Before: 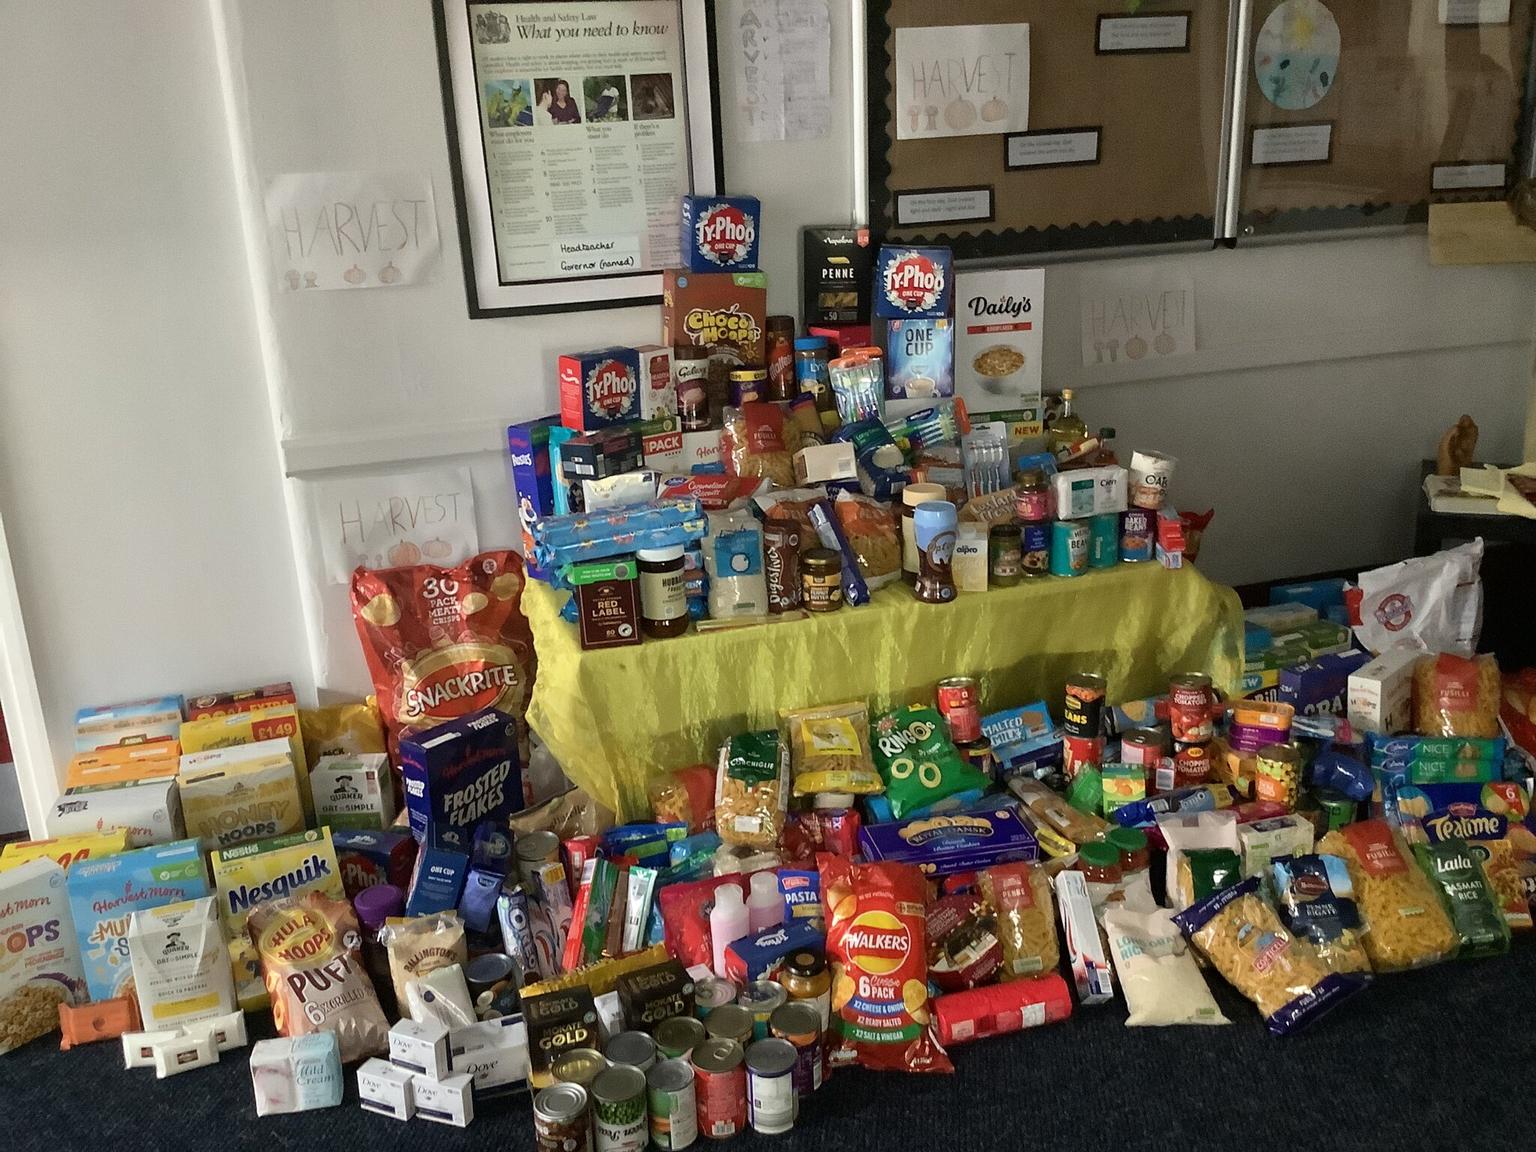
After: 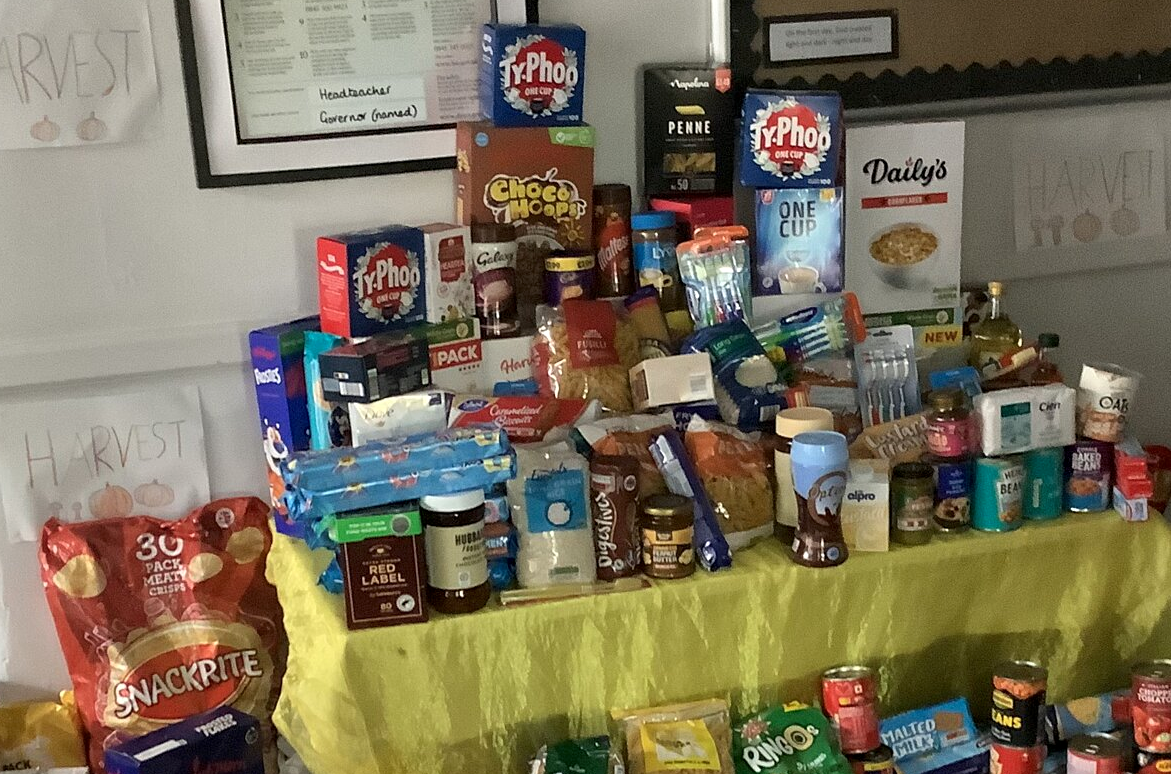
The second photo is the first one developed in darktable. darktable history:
contrast equalizer: octaves 7, y [[0.515 ×6], [0.507 ×6], [0.425 ×6], [0 ×6], [0 ×6]]
crop: left 20.932%, top 15.471%, right 21.848%, bottom 34.081%
